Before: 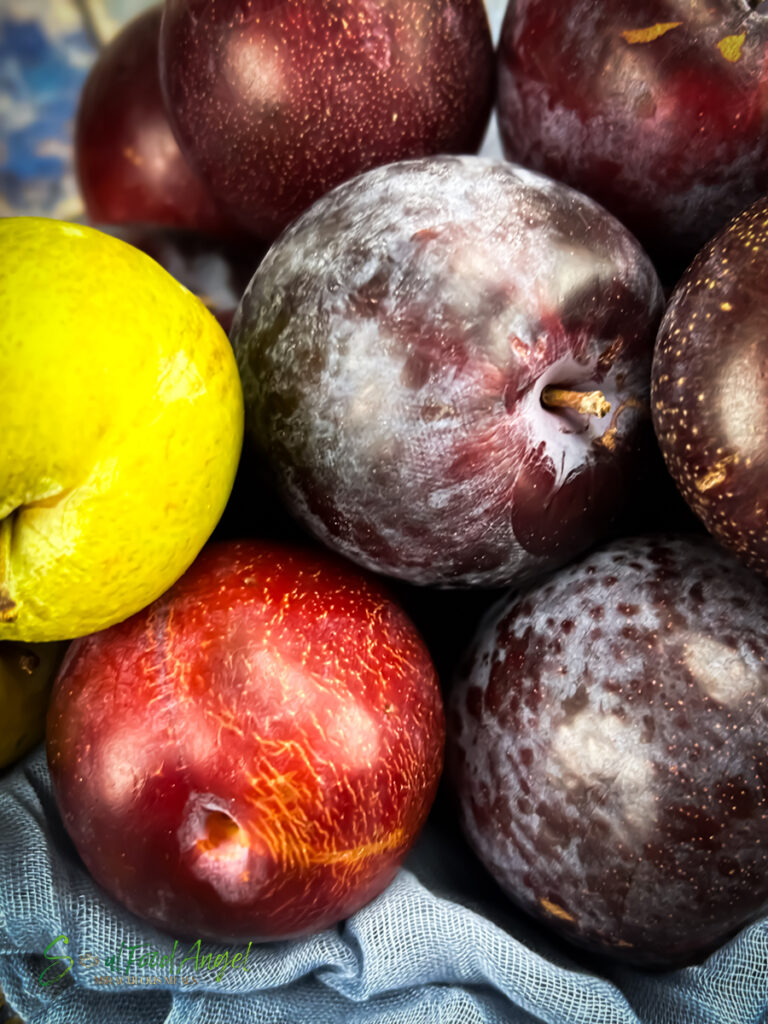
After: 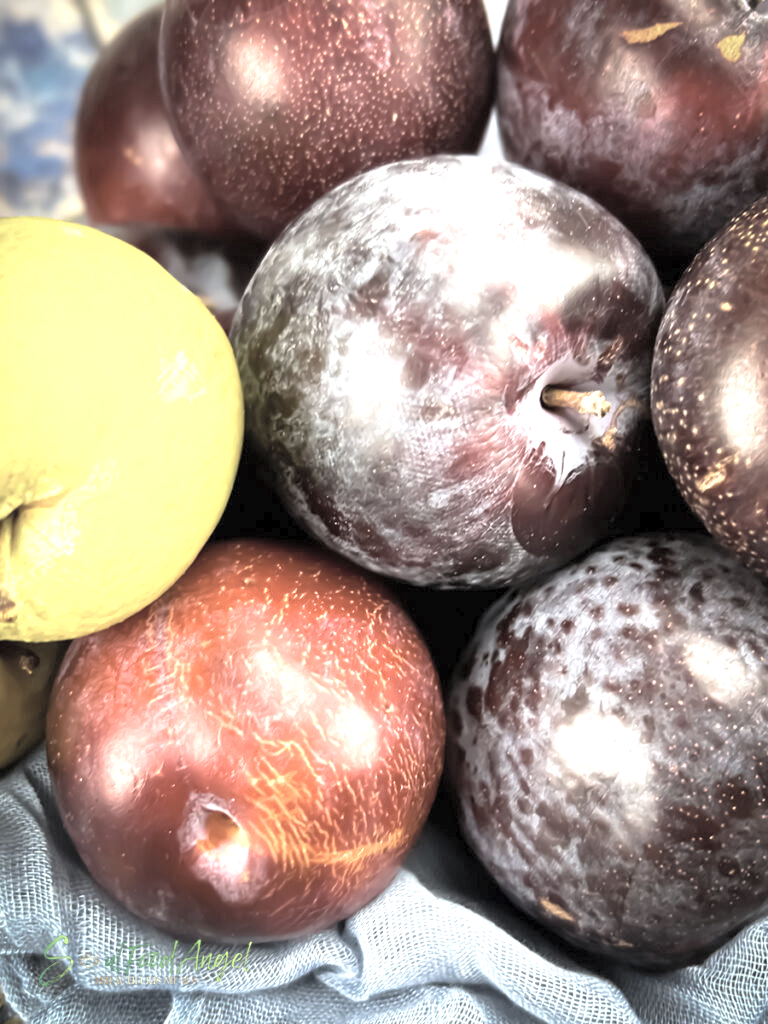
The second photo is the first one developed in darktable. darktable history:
exposure: exposure 1 EV, compensate highlight preservation false
contrast brightness saturation: brightness 0.183, saturation -0.487
